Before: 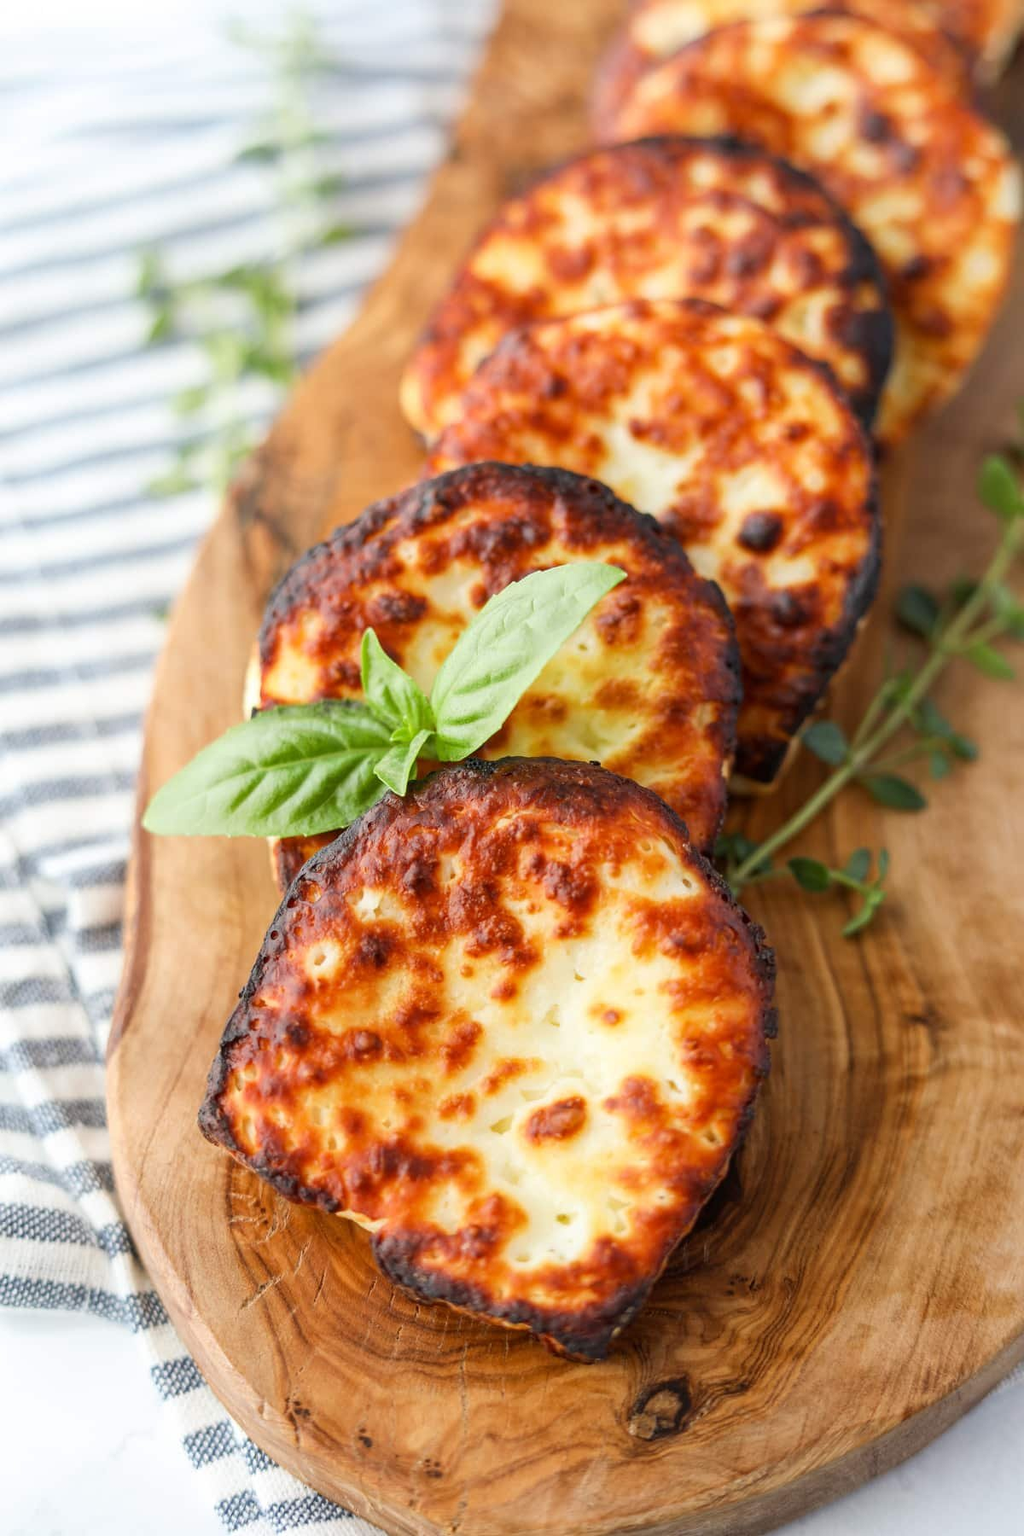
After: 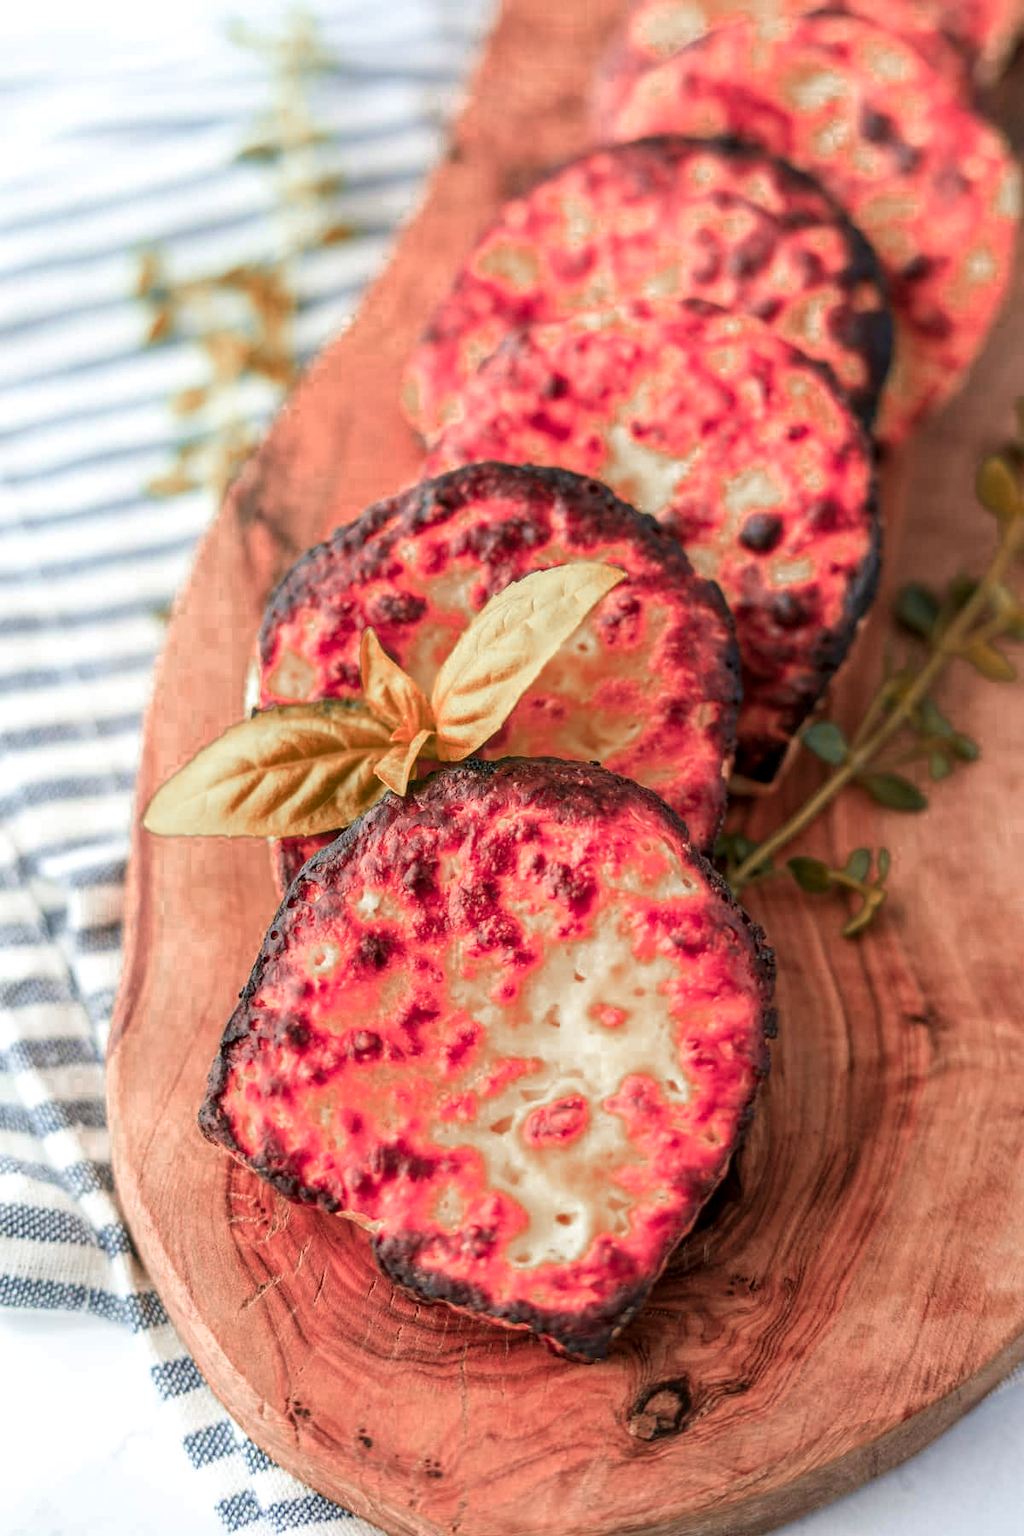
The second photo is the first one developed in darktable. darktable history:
color zones: curves: ch0 [(0.006, 0.385) (0.143, 0.563) (0.243, 0.321) (0.352, 0.464) (0.516, 0.456) (0.625, 0.5) (0.75, 0.5) (0.875, 0.5)]; ch1 [(0, 0.5) (0.134, 0.504) (0.246, 0.463) (0.421, 0.515) (0.5, 0.56) (0.625, 0.5) (0.75, 0.5) (0.875, 0.5)]; ch2 [(0, 0.5) (0.131, 0.426) (0.307, 0.289) (0.38, 0.188) (0.513, 0.216) (0.625, 0.548) (0.75, 0.468) (0.838, 0.396) (0.971, 0.311)]
local contrast: on, module defaults
velvia: on, module defaults
